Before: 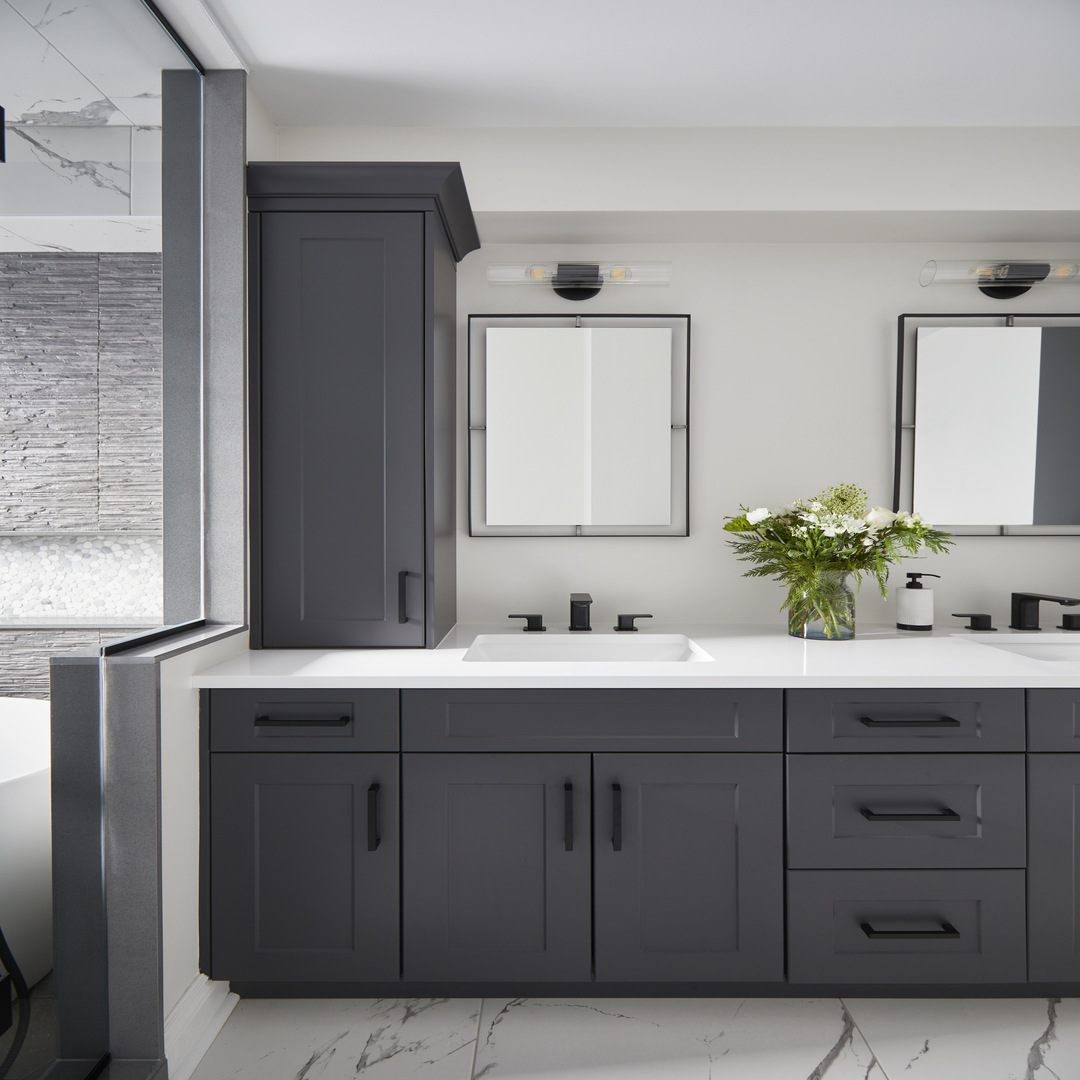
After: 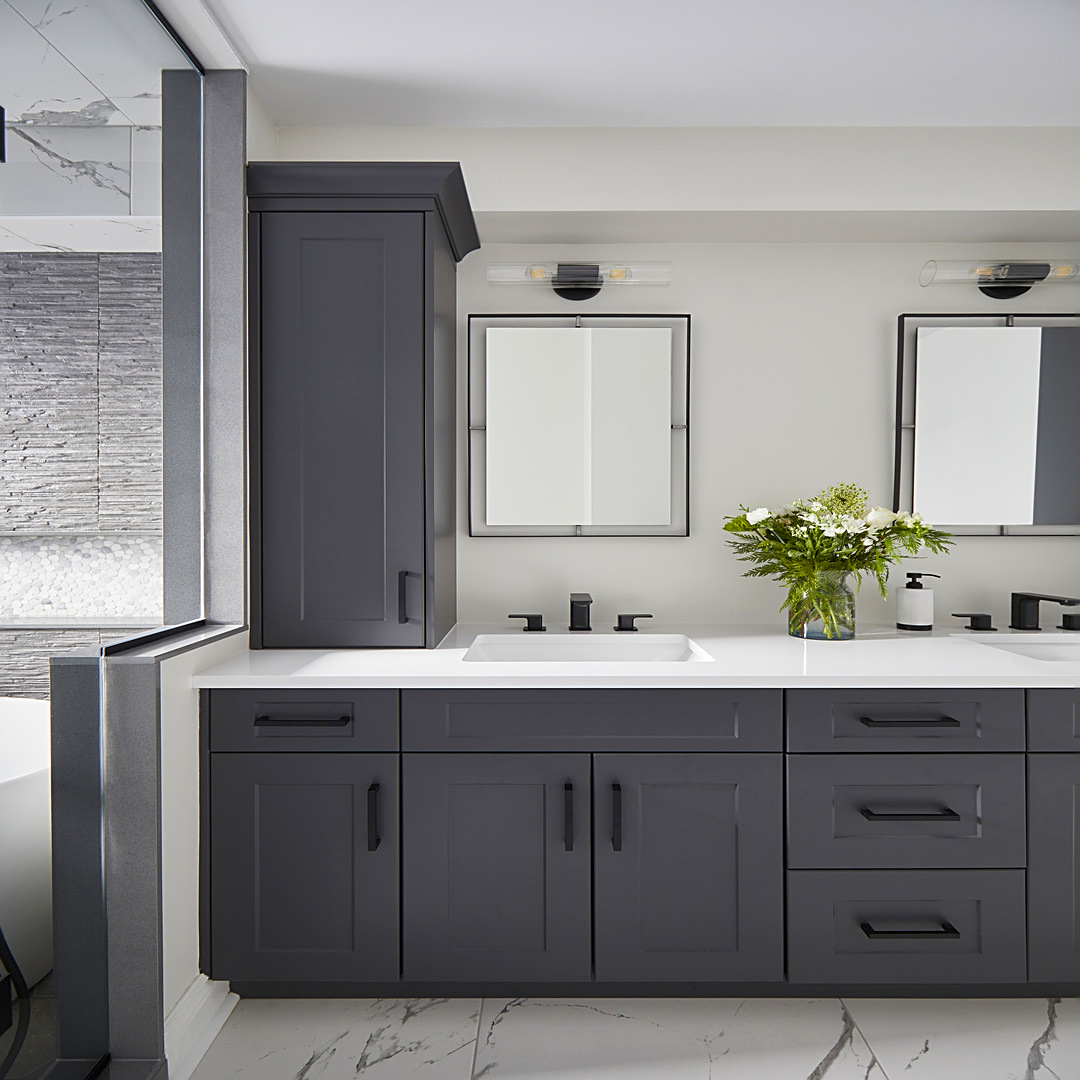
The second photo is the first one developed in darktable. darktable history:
tone equalizer: -7 EV 0.18 EV, -6 EV 0.12 EV, -5 EV 0.08 EV, -4 EV 0.04 EV, -2 EV -0.02 EV, -1 EV -0.04 EV, +0 EV -0.06 EV, luminance estimator HSV value / RGB max
local contrast: mode bilateral grid, contrast 10, coarseness 25, detail 110%, midtone range 0.2
sharpen: on, module defaults
color balance rgb: perceptual saturation grading › global saturation 20%, global vibrance 20%
